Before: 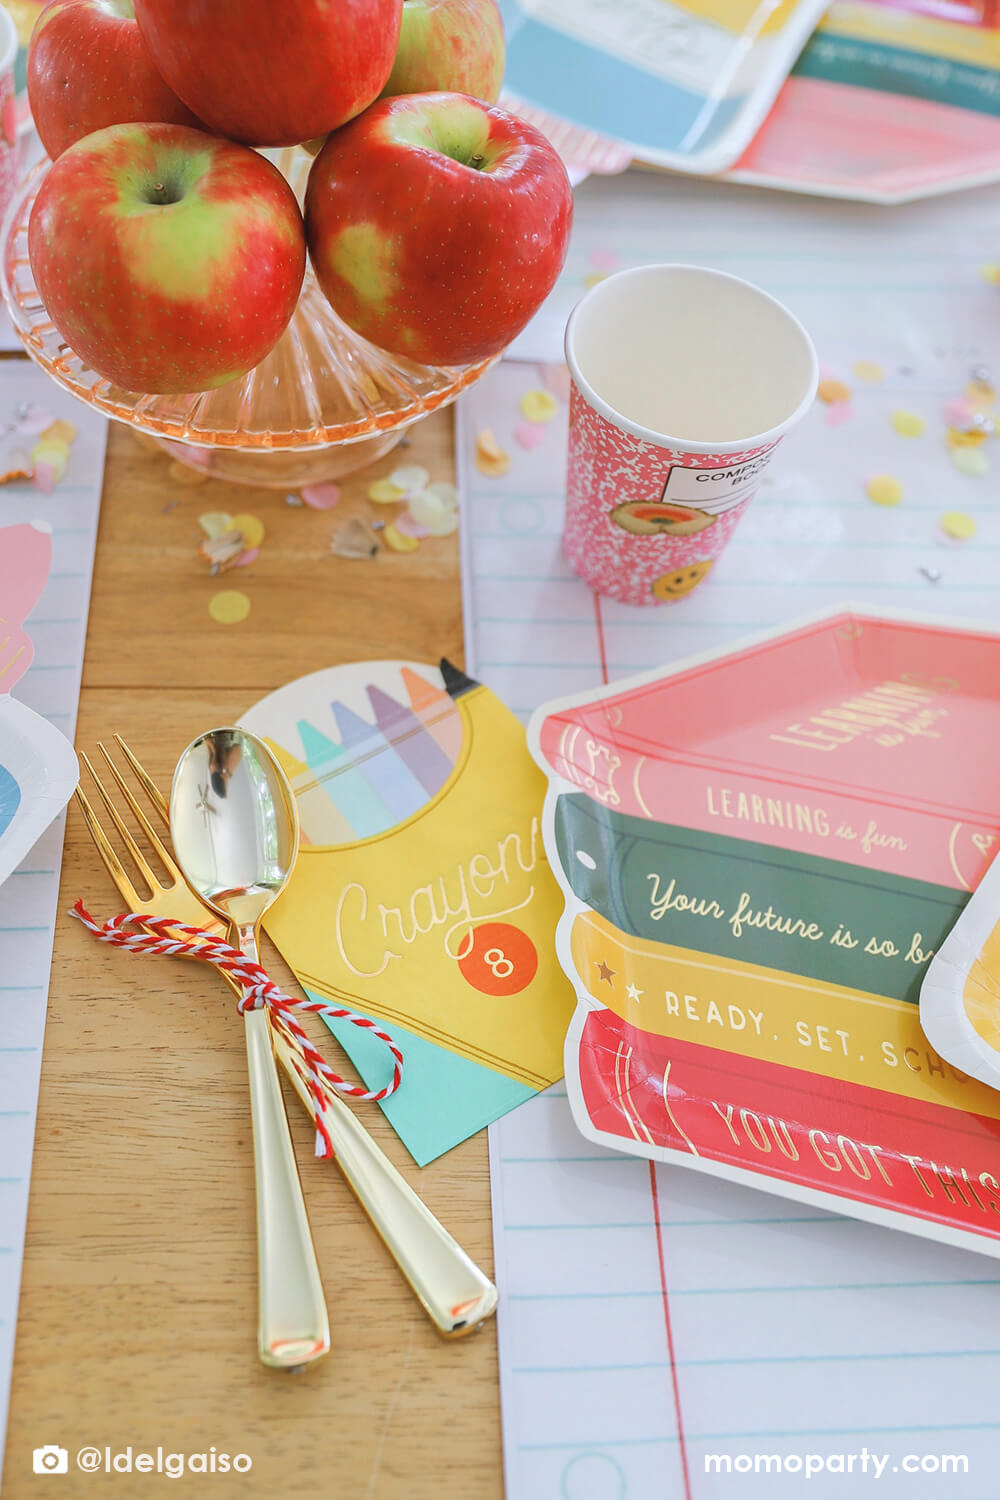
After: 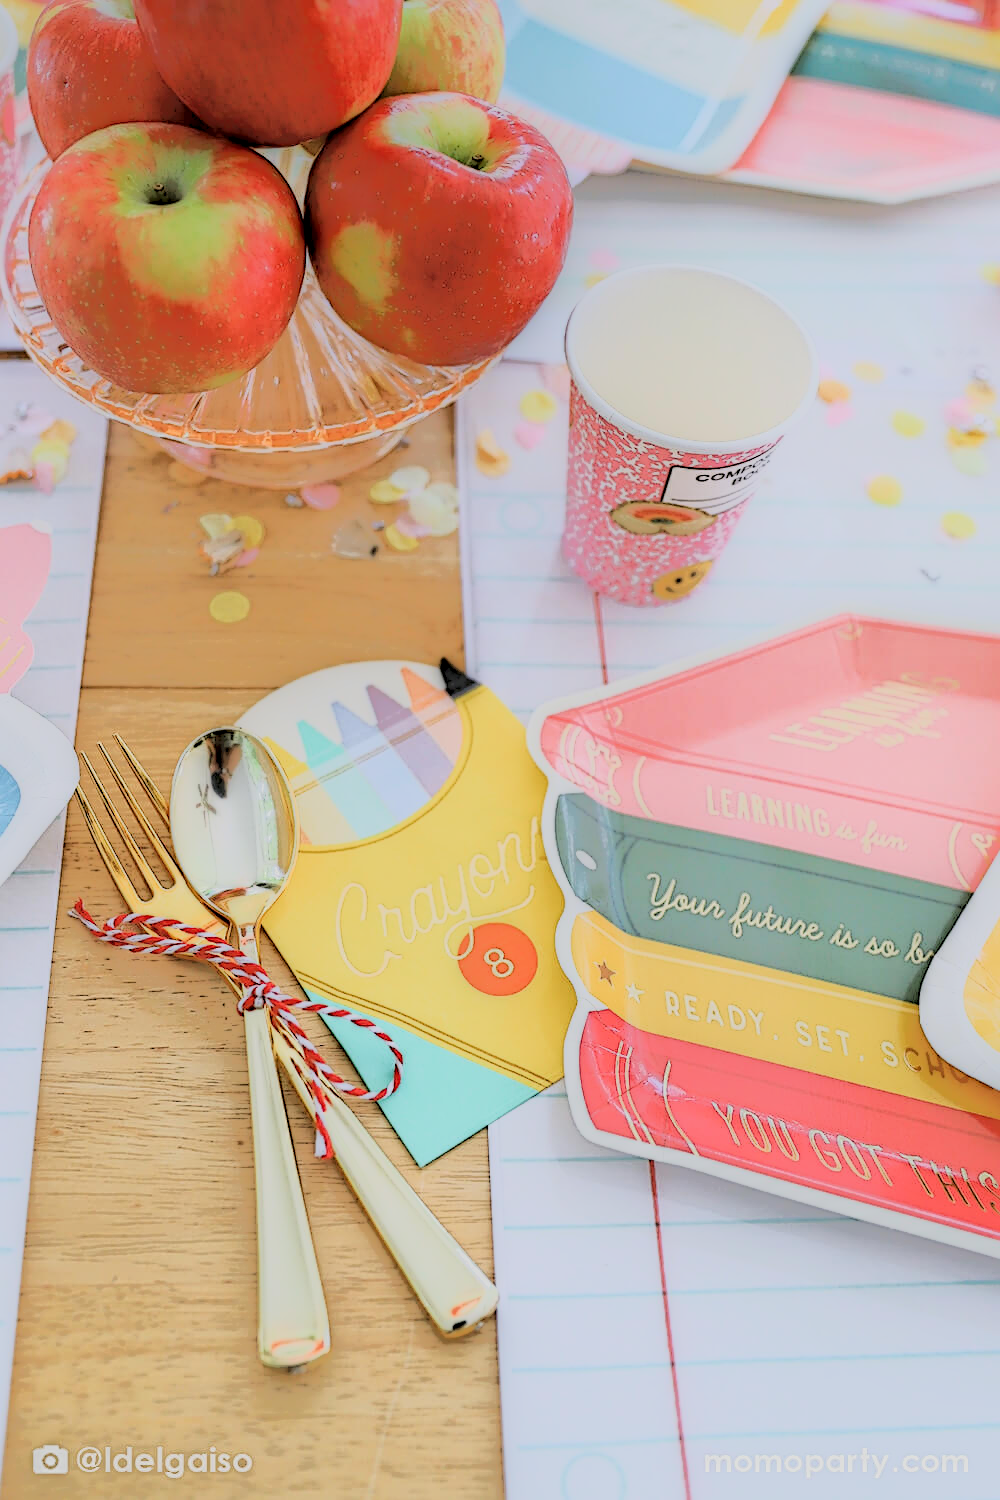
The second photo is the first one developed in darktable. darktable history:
filmic rgb: black relative exposure -7.75 EV, white relative exposure 4.4 EV, threshold 3 EV, hardness 3.76, latitude 50%, contrast 1.1, color science v5 (2021), contrast in shadows safe, contrast in highlights safe, enable highlight reconstruction true
contrast brightness saturation: brightness 0.28
local contrast: highlights 0%, shadows 198%, detail 164%, midtone range 0.001
sharpen: radius 2.543, amount 0.636
